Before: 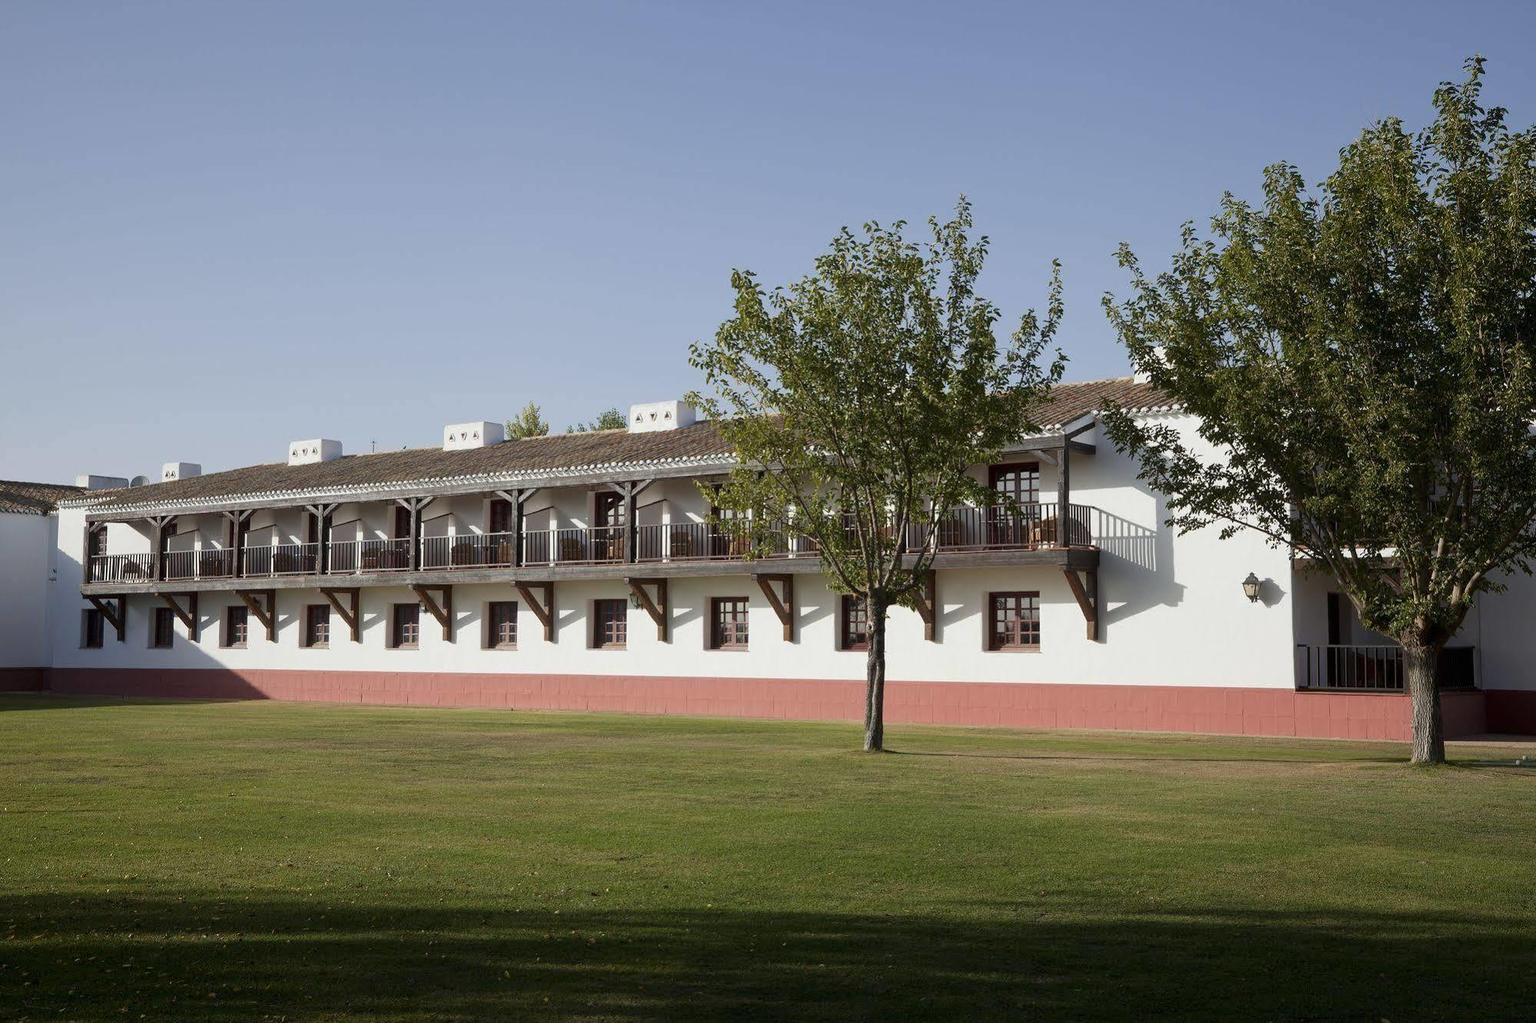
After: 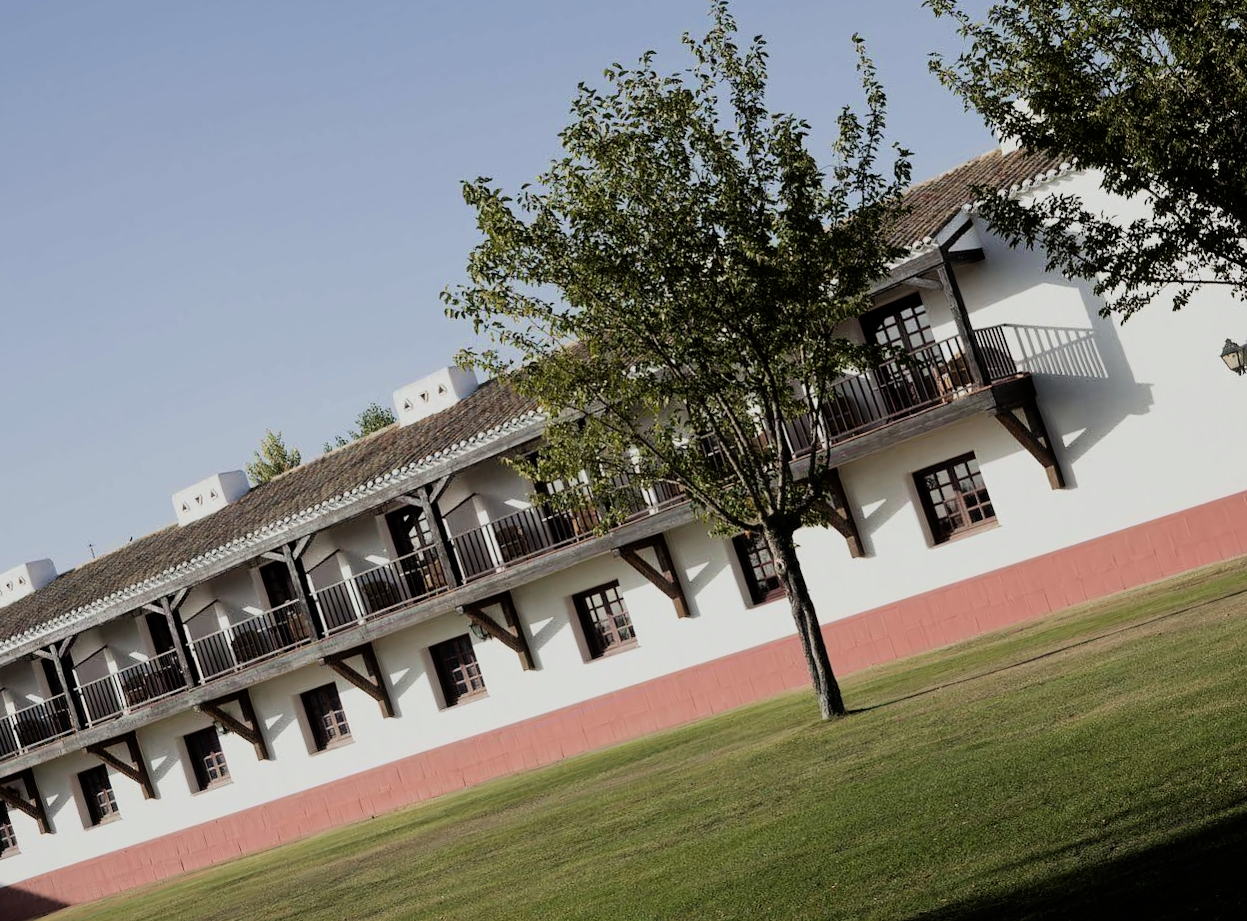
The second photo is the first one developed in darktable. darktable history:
color correction: highlights a* -0.283, highlights b* -0.092
crop and rotate: angle 18.75°, left 6.759%, right 4.078%, bottom 1.139%
filmic rgb: black relative exposure -7.49 EV, white relative exposure 4.99 EV, threshold 5.98 EV, hardness 3.34, contrast 1.297, enable highlight reconstruction true
